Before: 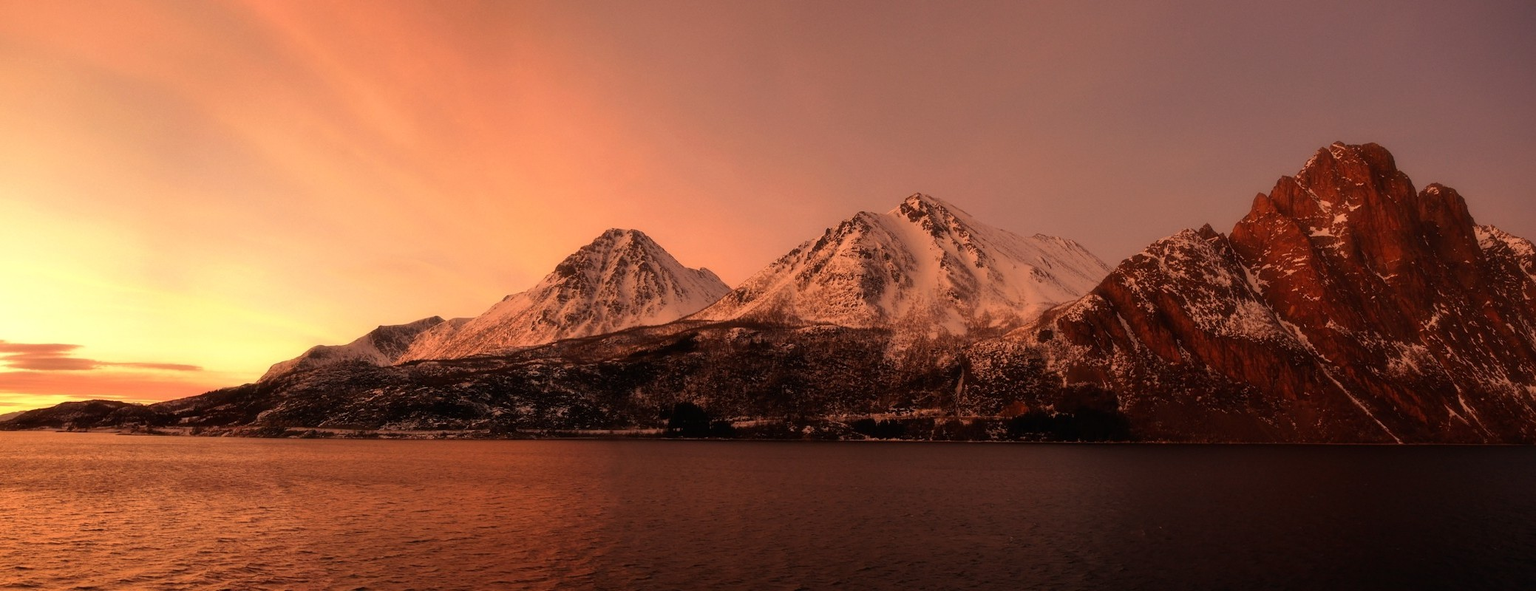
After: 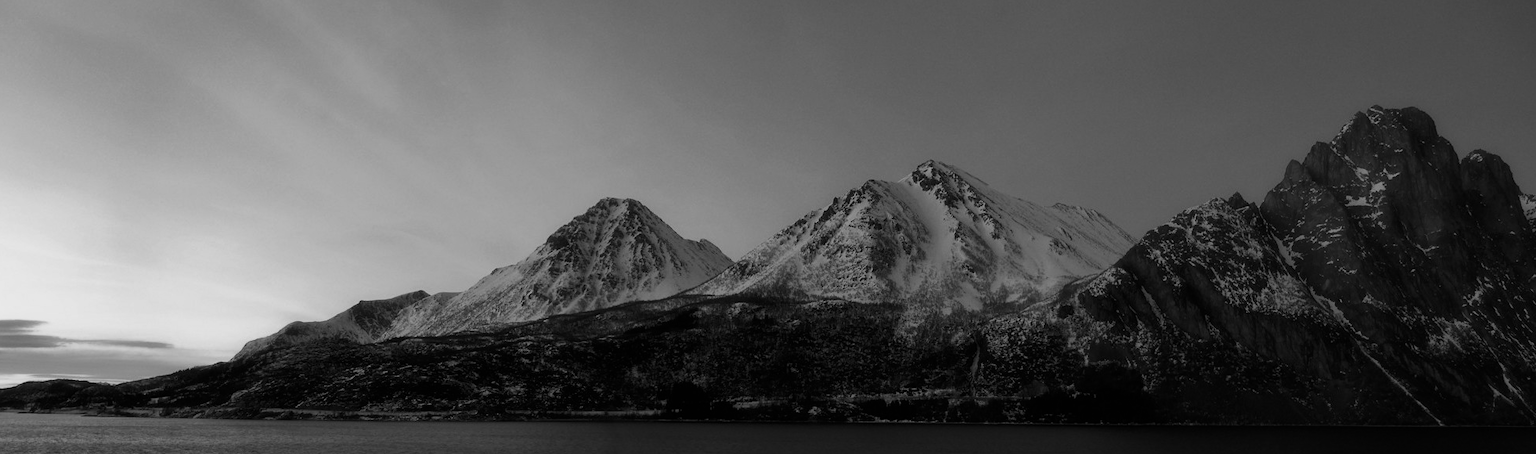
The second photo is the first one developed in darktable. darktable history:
color calibration: output gray [0.28, 0.41, 0.31, 0], illuminant as shot in camera, x 0.358, y 0.373, temperature 4628.91 K
crop: left 2.556%, top 7.131%, right 2.99%, bottom 20.275%
contrast brightness saturation: contrast 0.069, brightness -0.138, saturation 0.111
